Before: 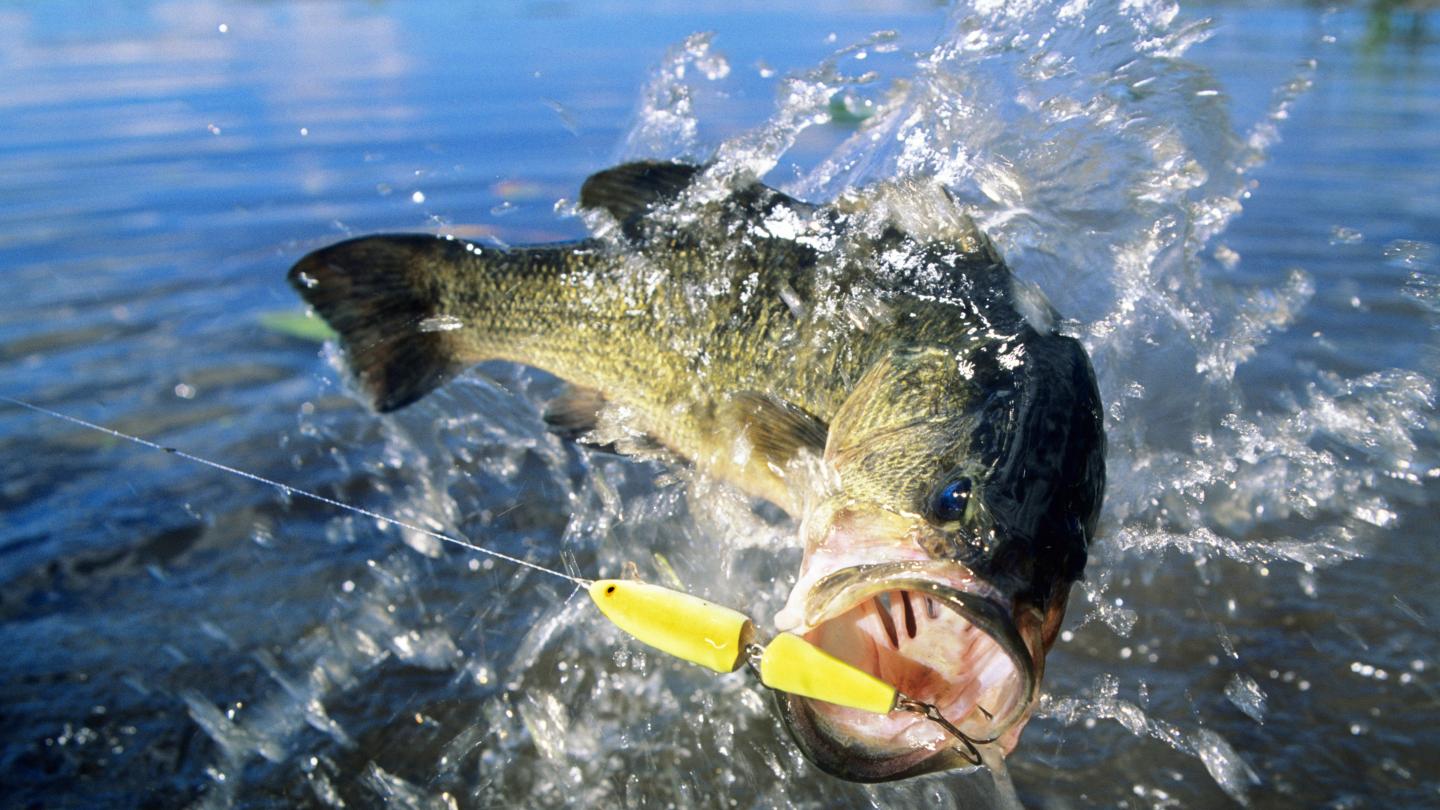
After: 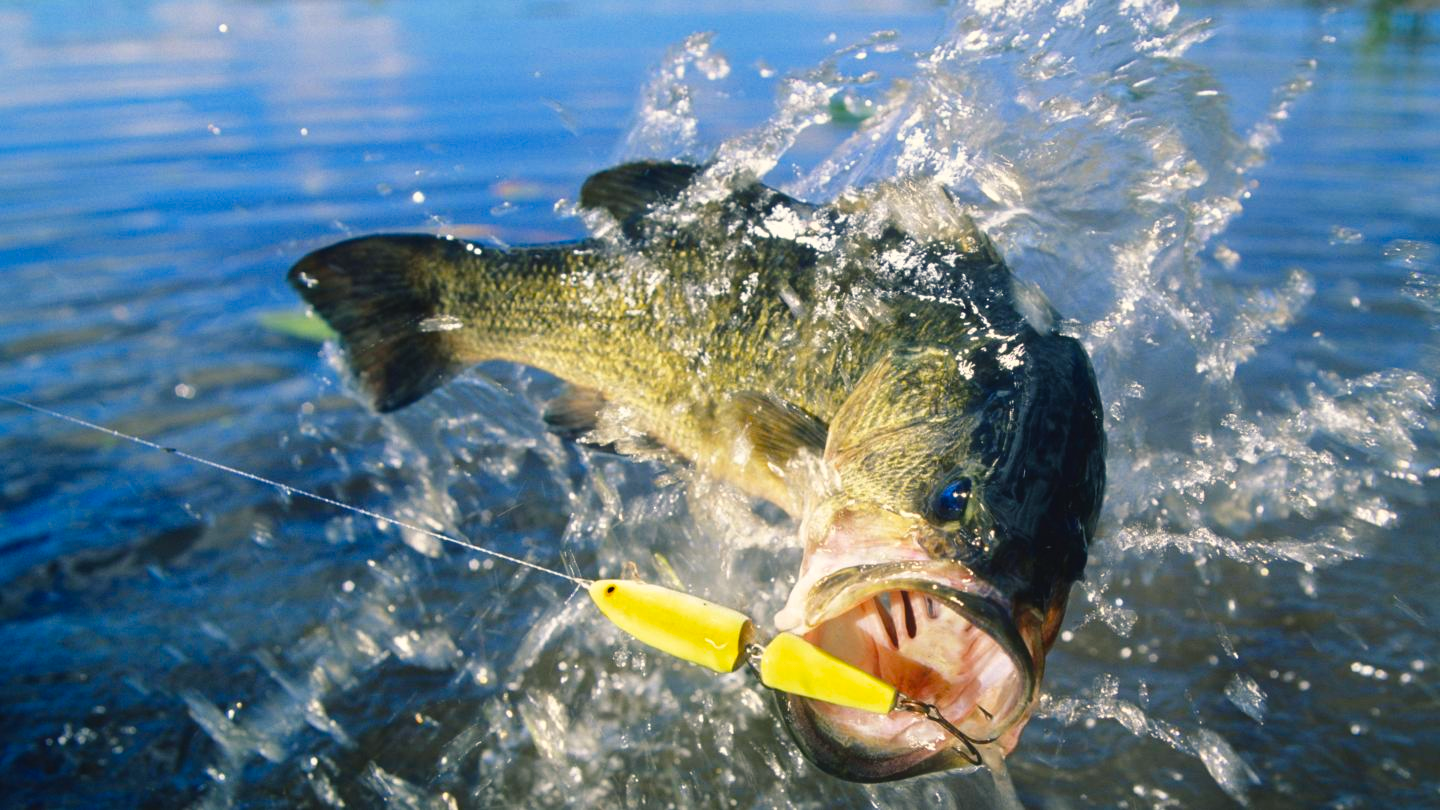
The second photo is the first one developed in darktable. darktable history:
color balance rgb: shadows lift › chroma 2%, shadows lift › hue 219.6°, power › hue 313.2°, highlights gain › chroma 3%, highlights gain › hue 75.6°, global offset › luminance 0.5%, perceptual saturation grading › global saturation 15.33%, perceptual saturation grading › highlights -19.33%, perceptual saturation grading › shadows 20%, global vibrance 20%
vibrance: on, module defaults
